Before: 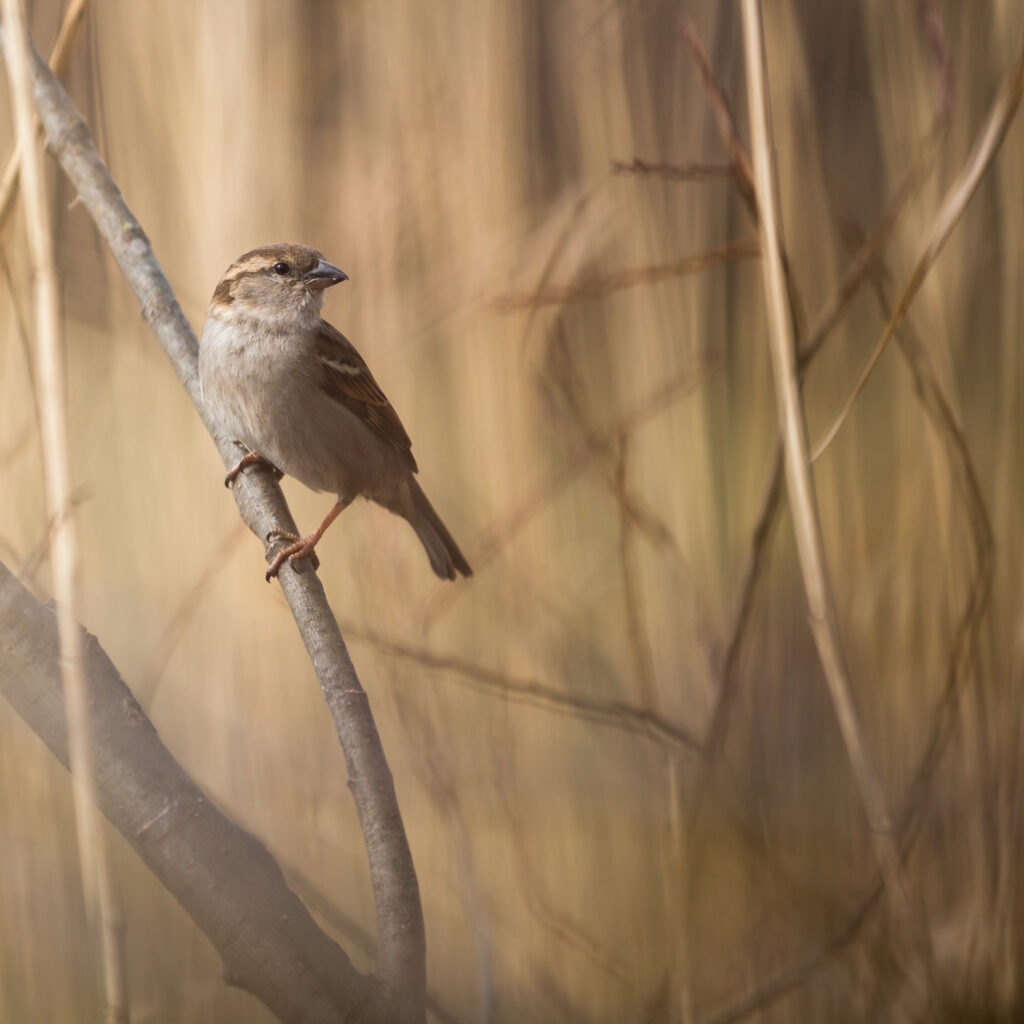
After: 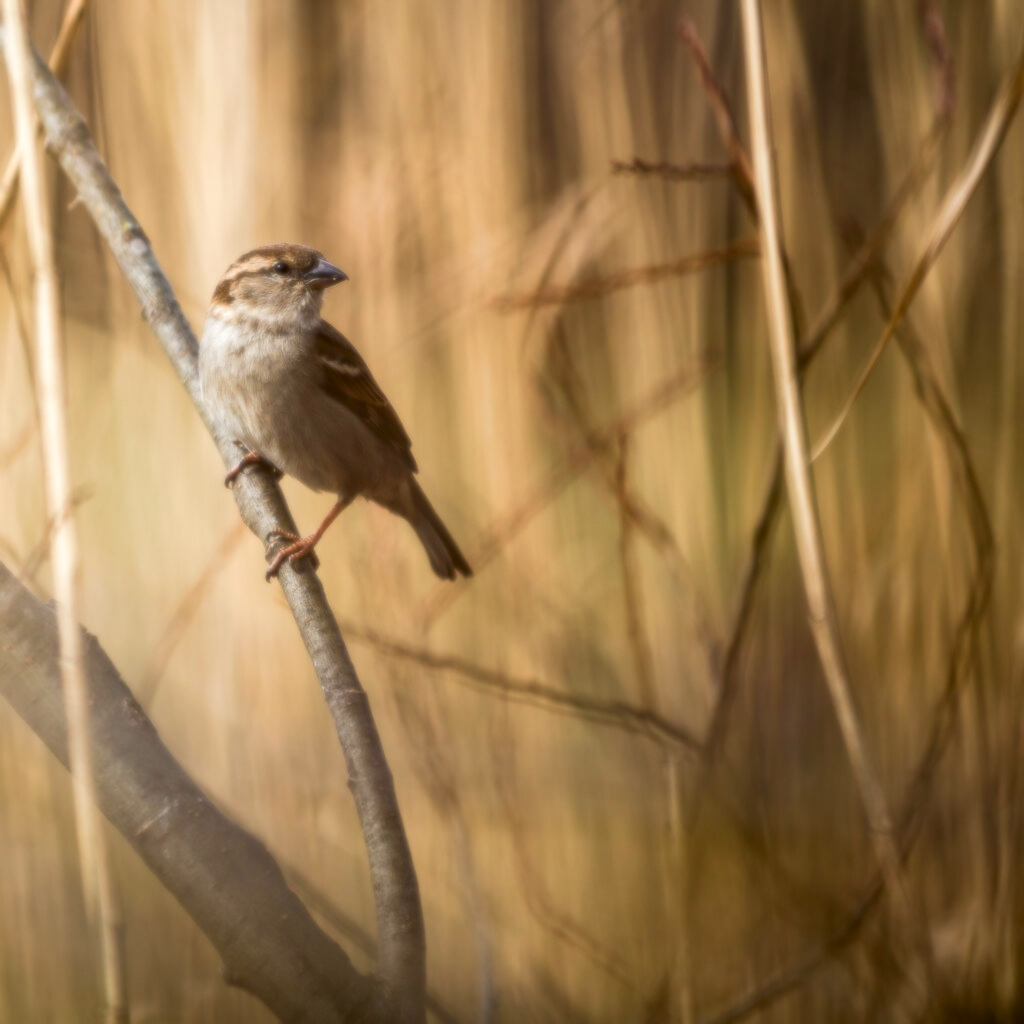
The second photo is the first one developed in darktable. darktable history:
local contrast: detail 130%
tone curve: curves: ch0 [(0, 0) (0.227, 0.17) (0.766, 0.774) (1, 1)]; ch1 [(0, 0) (0.114, 0.127) (0.437, 0.452) (0.498, 0.495) (0.579, 0.602) (1, 1)]; ch2 [(0, 0) (0.233, 0.259) (0.493, 0.492) (0.568, 0.596) (1, 1)], color space Lab, independent channels, preserve colors none
soften: size 8.67%, mix 49%
